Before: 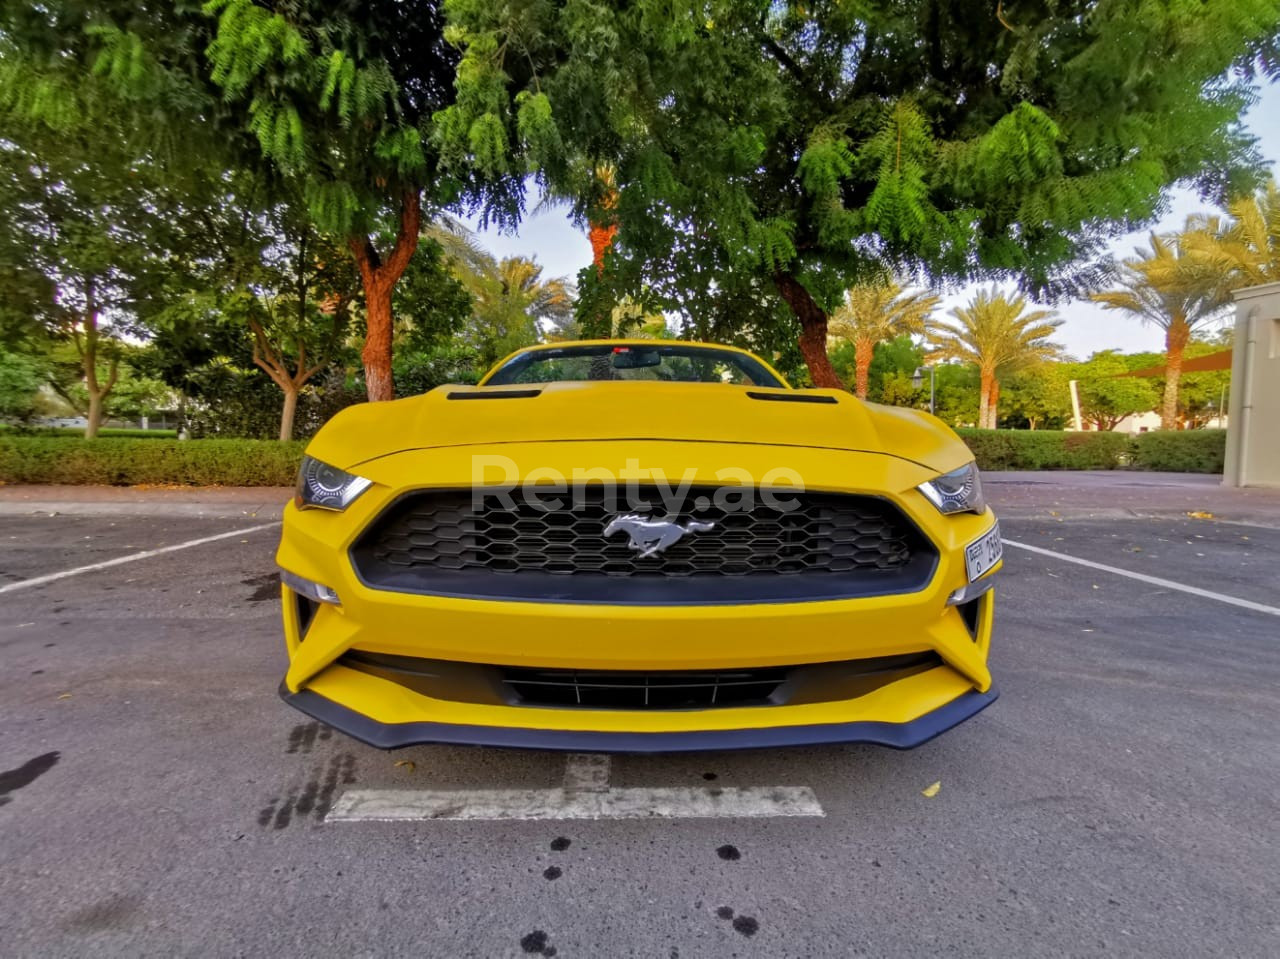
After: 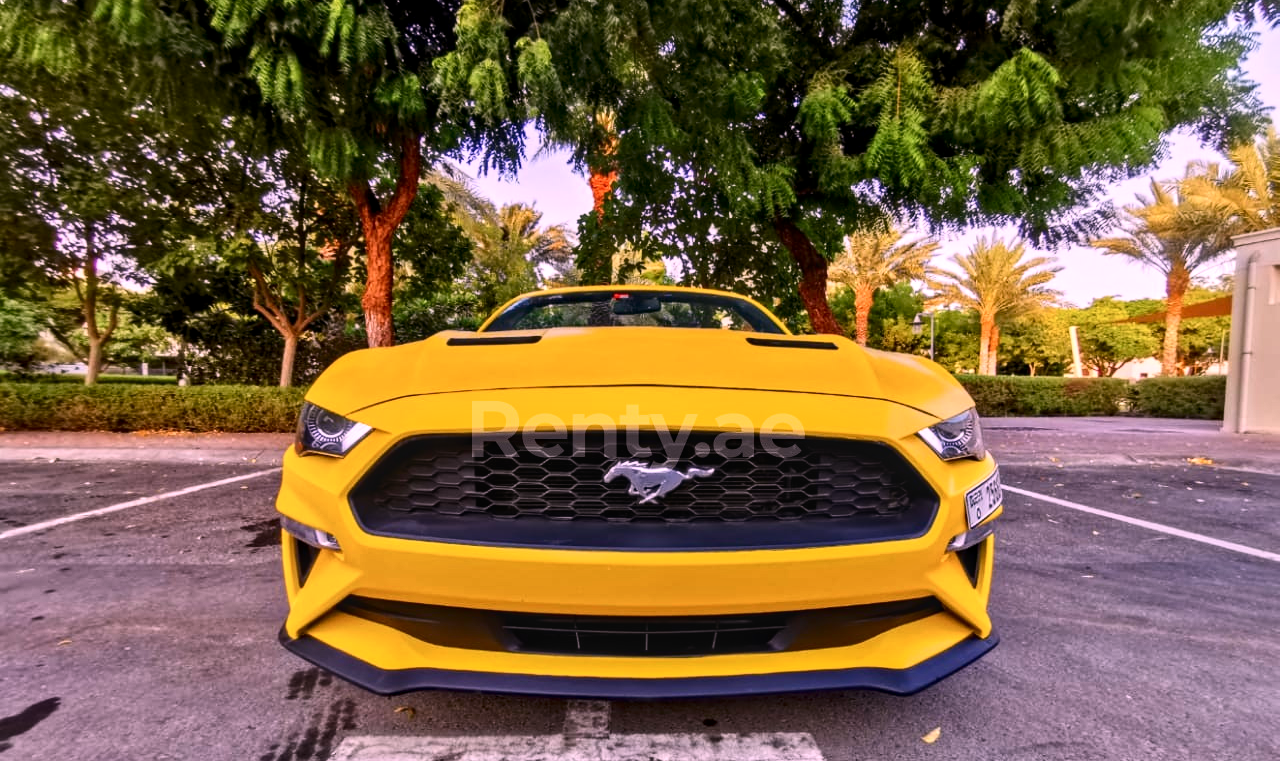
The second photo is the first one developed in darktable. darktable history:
crop and rotate: top 5.667%, bottom 14.937%
contrast brightness saturation: contrast 0.28
white balance: red 1.188, blue 1.11
local contrast: on, module defaults
